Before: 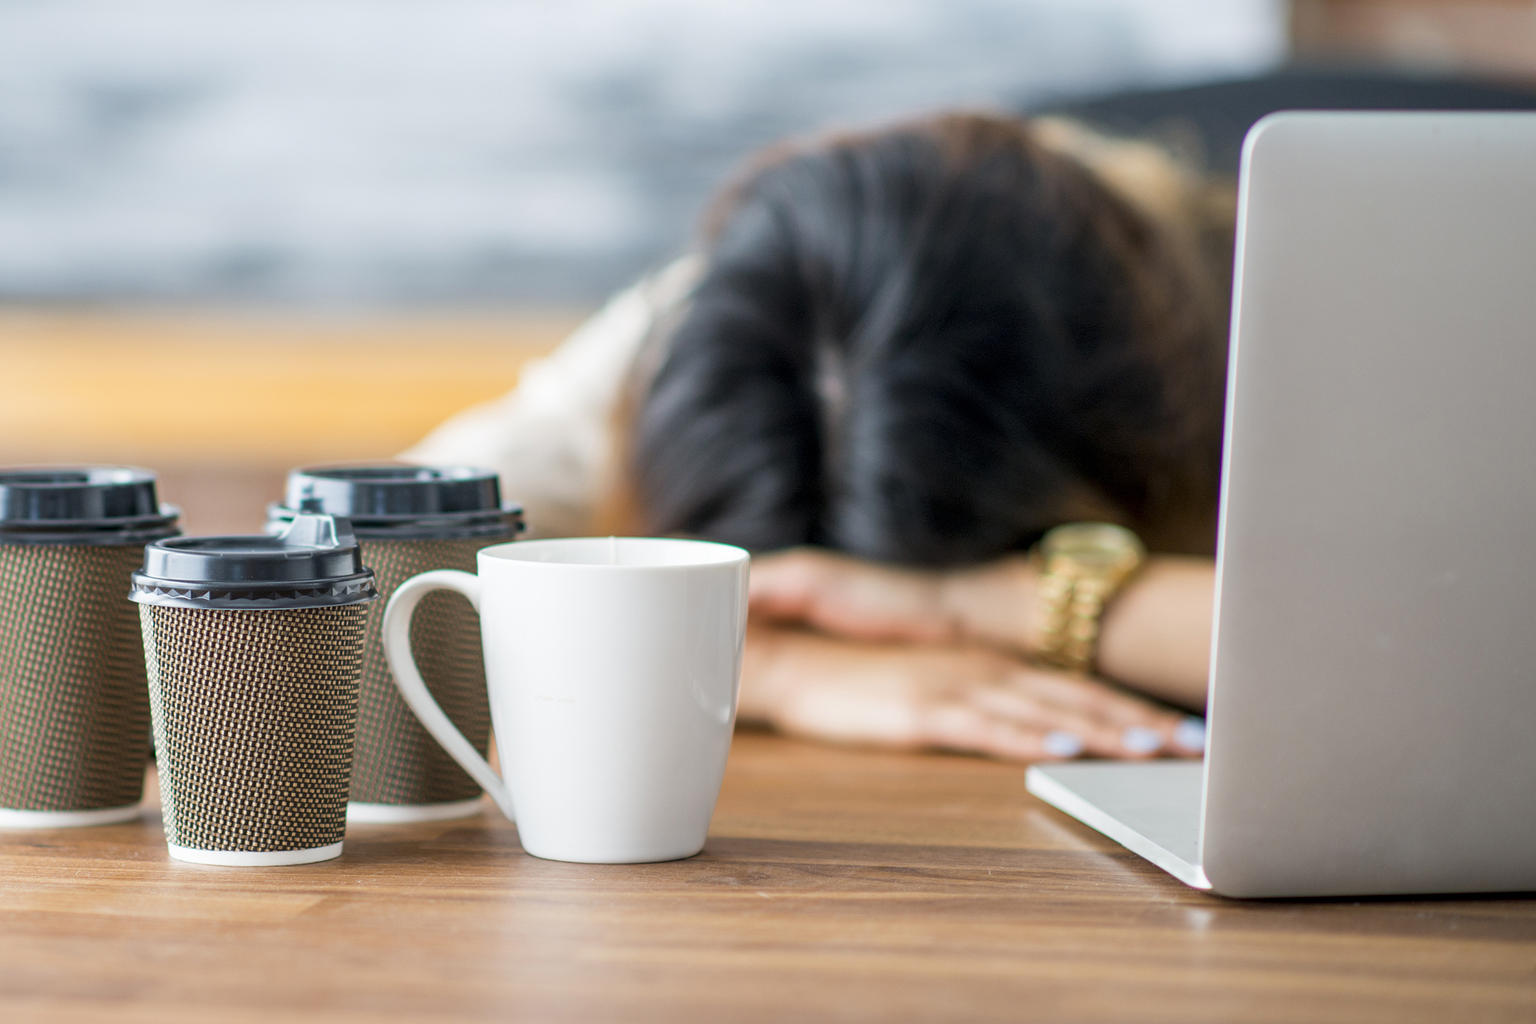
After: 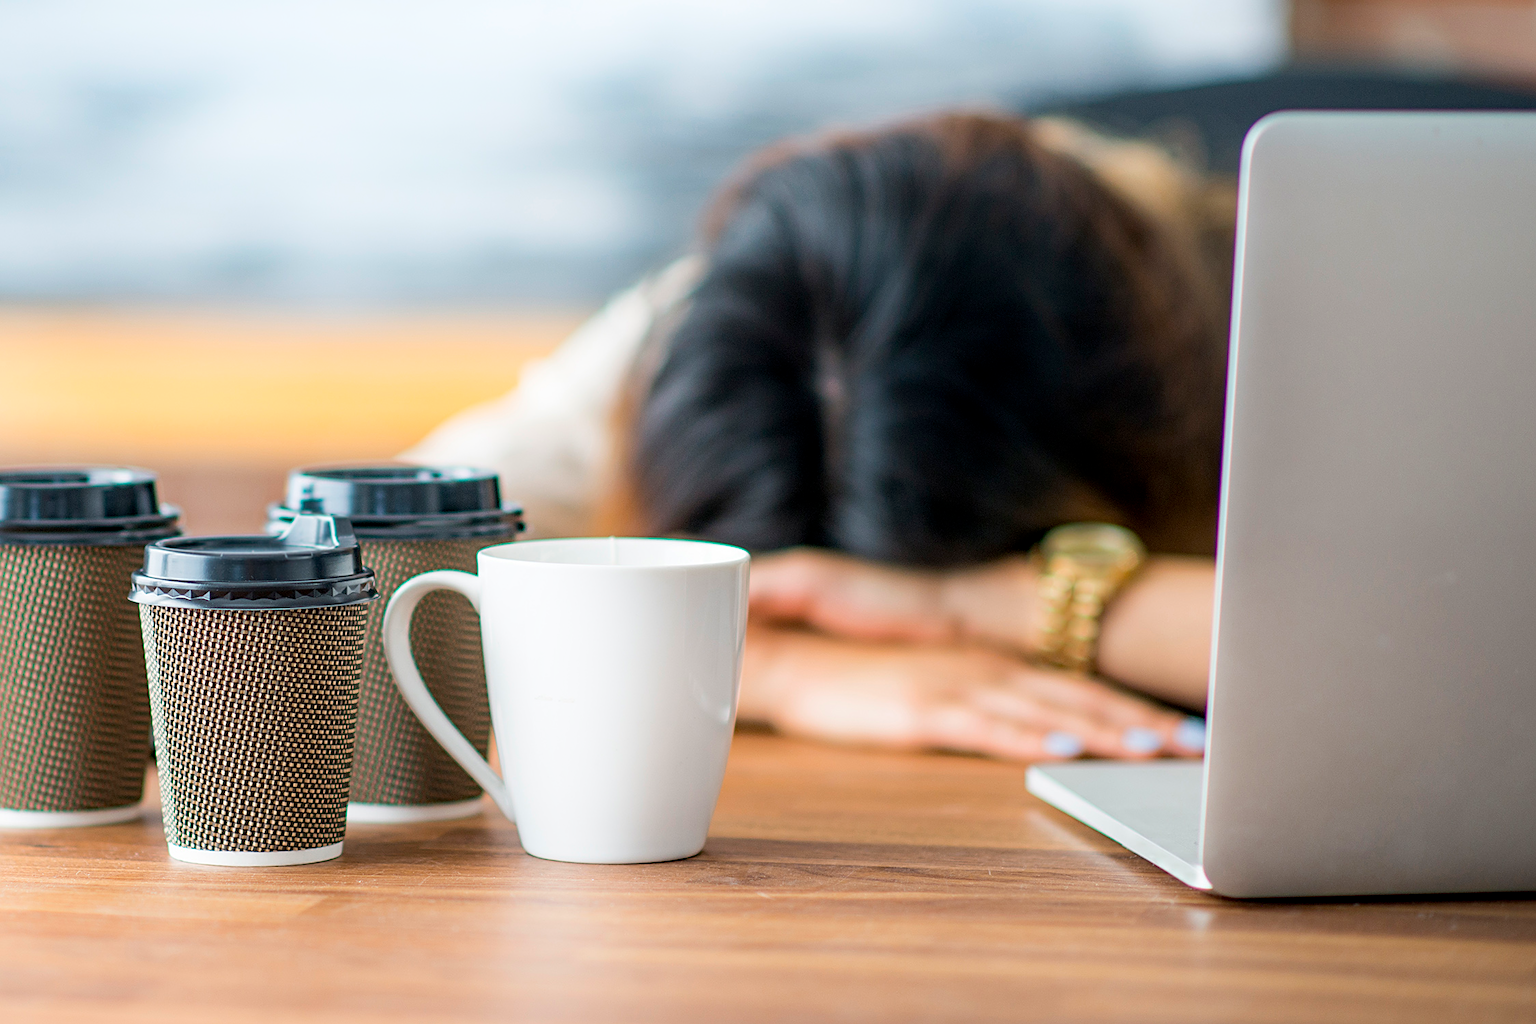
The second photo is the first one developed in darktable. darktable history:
shadows and highlights: shadows -38.34, highlights 62.47, soften with gaussian
haze removal: compatibility mode true, adaptive false
sharpen: on, module defaults
